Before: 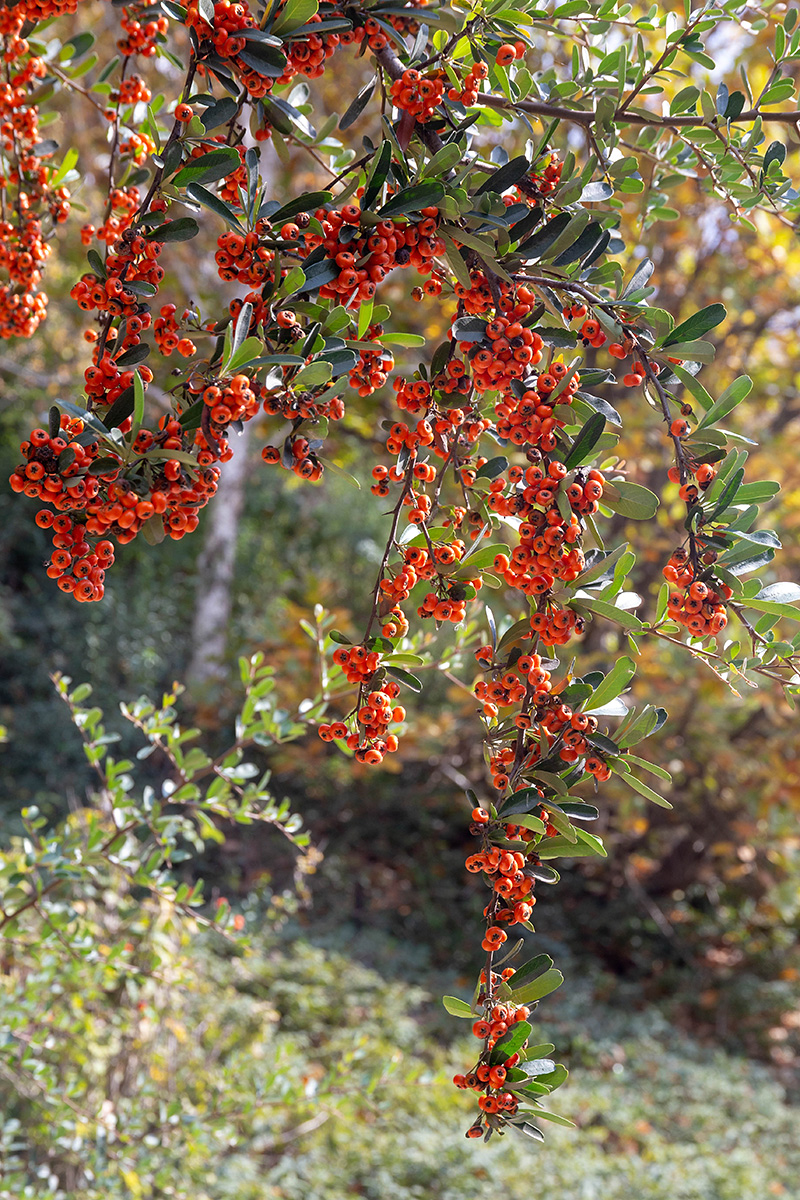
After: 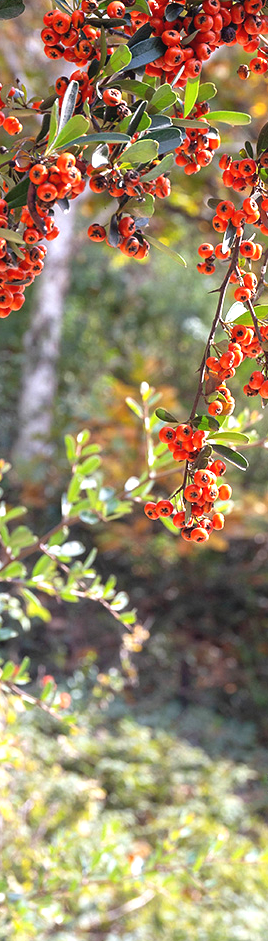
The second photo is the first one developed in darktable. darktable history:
exposure: black level correction -0.002, exposure 0.708 EV, compensate exposure bias true, compensate highlight preservation false
crop and rotate: left 21.77%, top 18.528%, right 44.676%, bottom 2.997%
